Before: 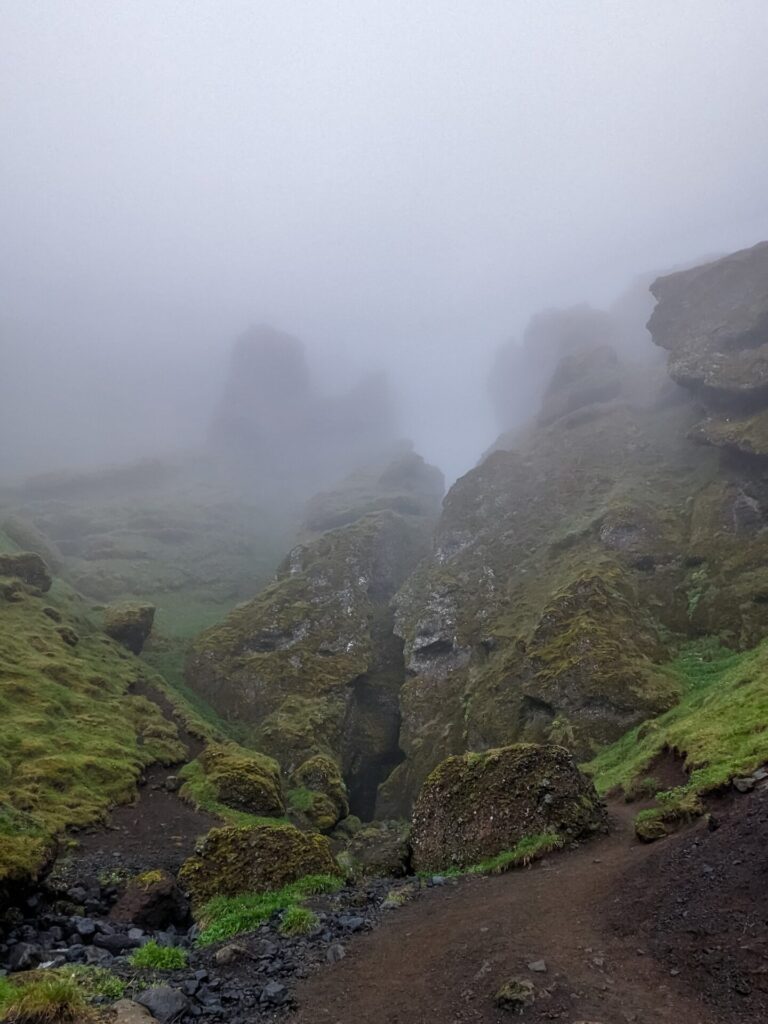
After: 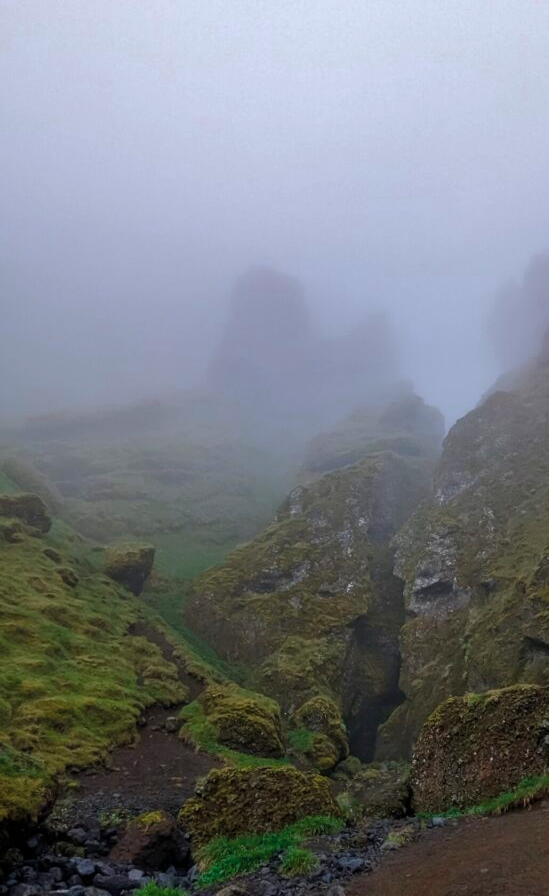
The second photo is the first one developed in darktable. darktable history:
crop: top 5.803%, right 27.864%, bottom 5.804%
color zones: curves: ch0 [(0, 0.5) (0.125, 0.4) (0.25, 0.5) (0.375, 0.4) (0.5, 0.4) (0.625, 0.6) (0.75, 0.6) (0.875, 0.5)]; ch1 [(0, 0.35) (0.125, 0.45) (0.25, 0.35) (0.375, 0.35) (0.5, 0.35) (0.625, 0.35) (0.75, 0.45) (0.875, 0.35)]; ch2 [(0, 0.6) (0.125, 0.5) (0.25, 0.5) (0.375, 0.6) (0.5, 0.6) (0.625, 0.5) (0.75, 0.5) (0.875, 0.5)]
velvia: on, module defaults
color balance rgb: linear chroma grading › global chroma 15%, perceptual saturation grading › global saturation 30%
rgb curve: curves: ch0 [(0, 0) (0.175, 0.154) (0.785, 0.663) (1, 1)]
